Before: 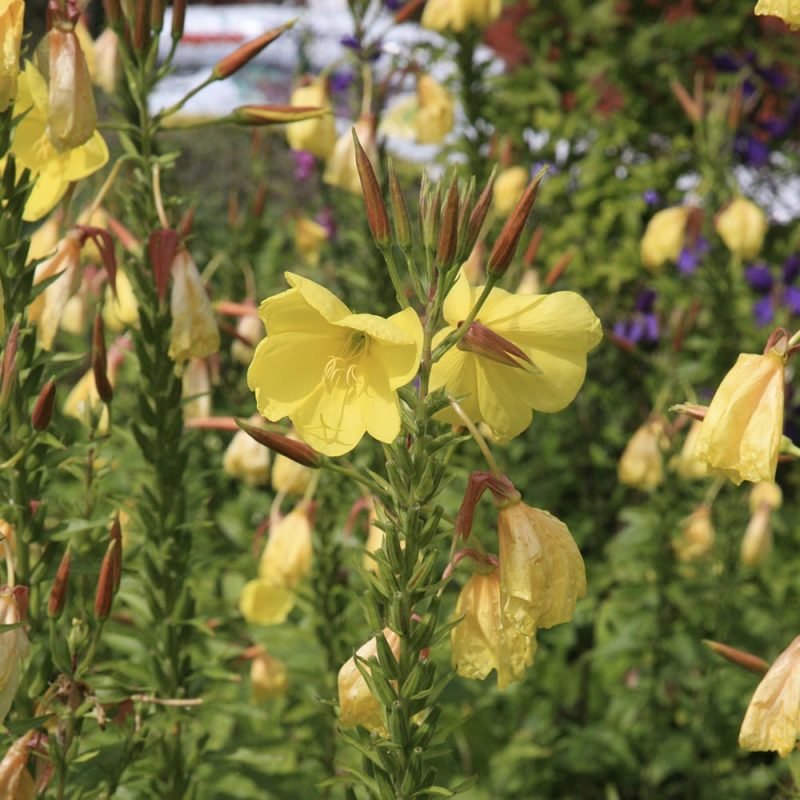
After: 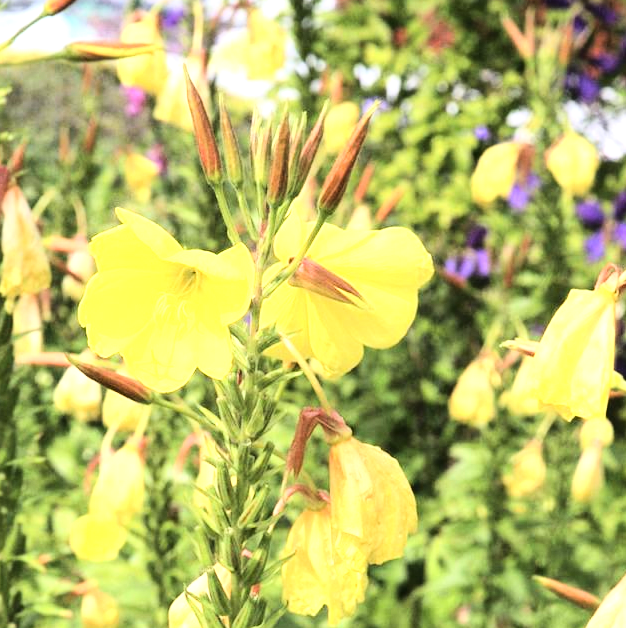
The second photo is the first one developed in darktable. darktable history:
base curve: curves: ch0 [(0, 0) (0.036, 0.025) (0.121, 0.166) (0.206, 0.329) (0.605, 0.79) (1, 1)], preserve colors average RGB
exposure: black level correction 0.001, exposure 1.132 EV, compensate highlight preservation false
color correction: highlights b* -0.058
crop and rotate: left 21.217%, top 8.021%, right 0.474%, bottom 13.401%
tone curve: curves: ch0 [(0, 0) (0.003, 0.003) (0.011, 0.011) (0.025, 0.026) (0.044, 0.046) (0.069, 0.072) (0.1, 0.103) (0.136, 0.141) (0.177, 0.184) (0.224, 0.233) (0.277, 0.287) (0.335, 0.348) (0.399, 0.414) (0.468, 0.486) (0.543, 0.563) (0.623, 0.647) (0.709, 0.736) (0.801, 0.831) (0.898, 0.92) (1, 1)], color space Lab, independent channels, preserve colors none
